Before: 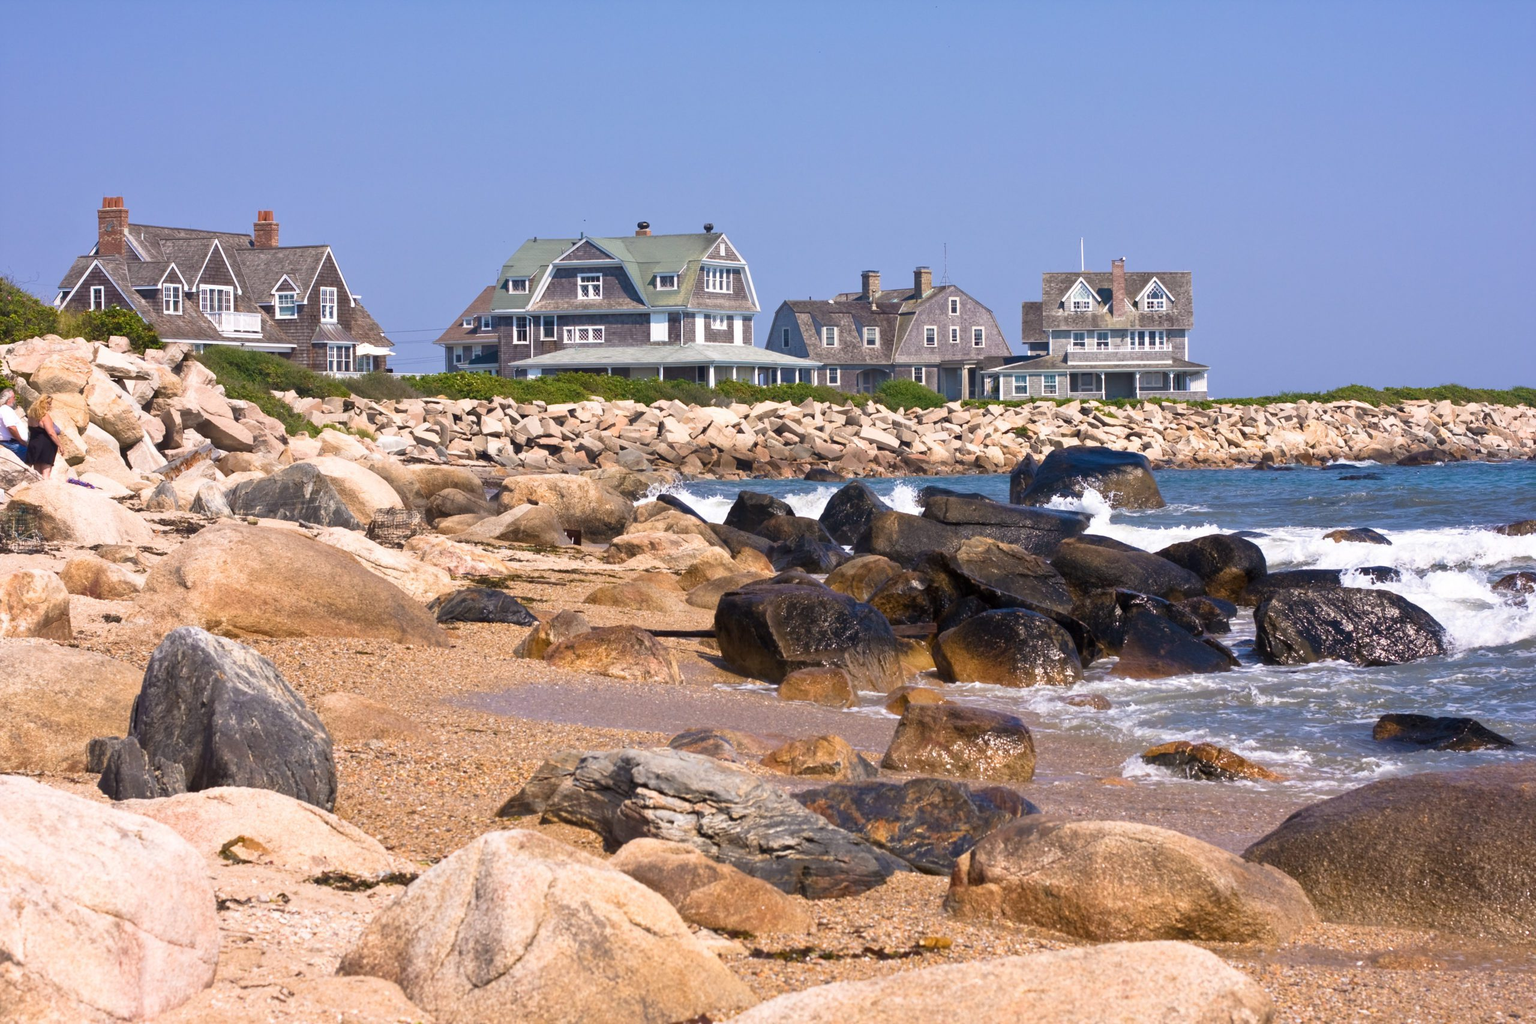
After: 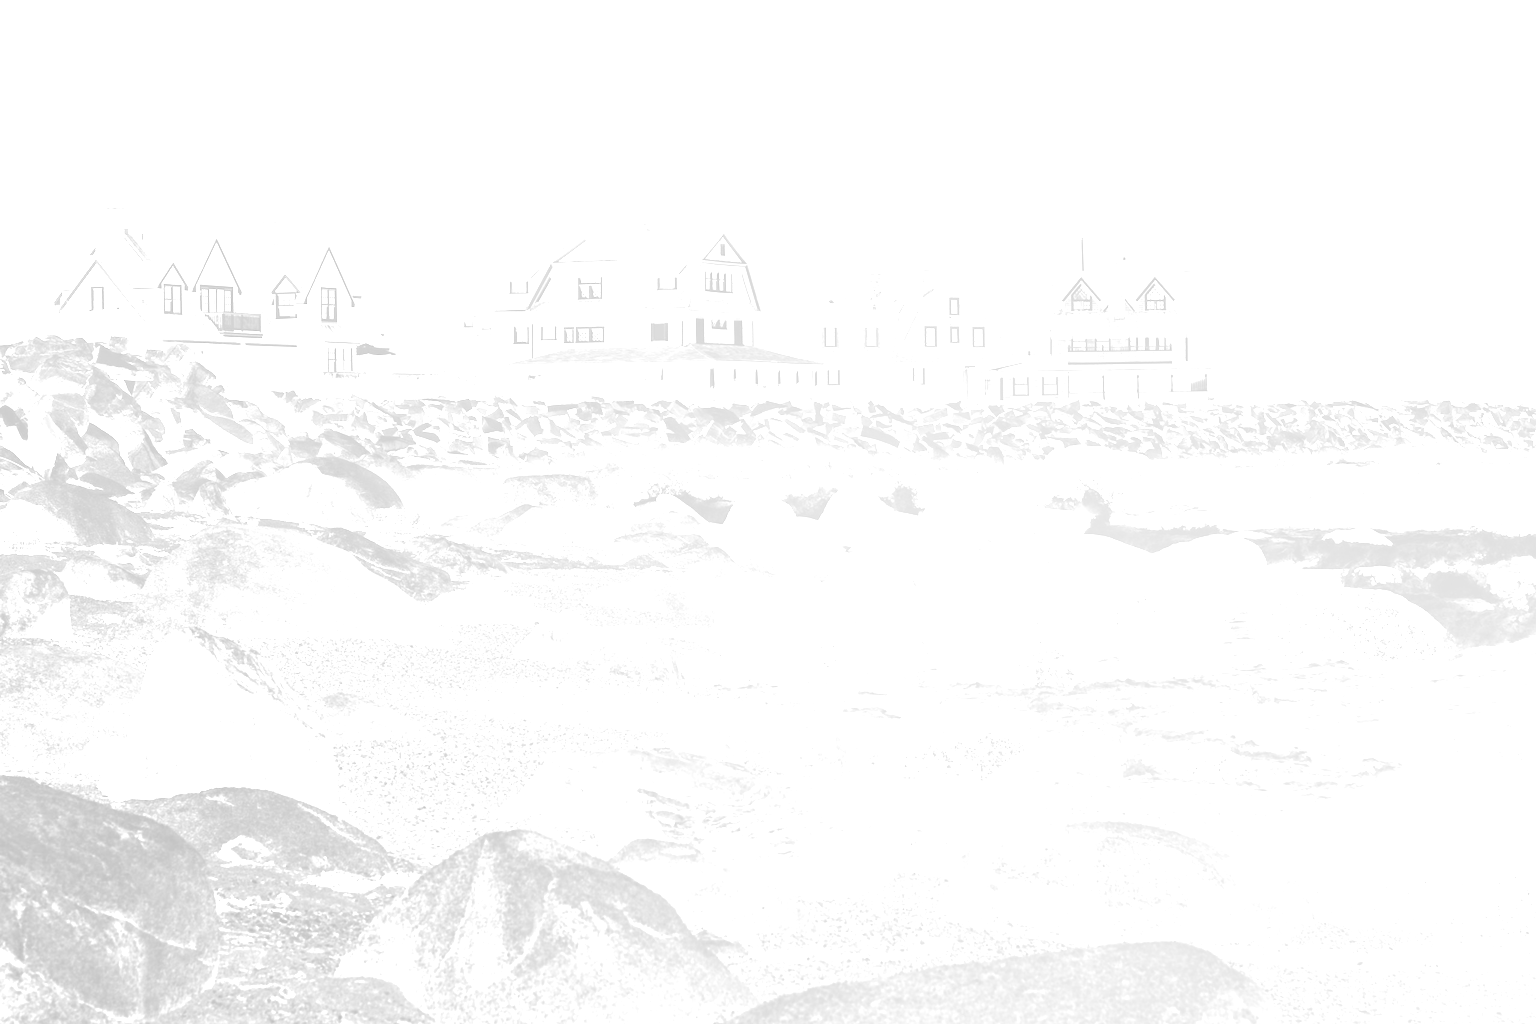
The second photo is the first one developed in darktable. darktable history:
exposure: black level correction 0, exposure 1 EV, compensate exposure bias true, compensate highlight preservation false
bloom: size 85%, threshold 5%, strength 85%
monochrome: on, module defaults
